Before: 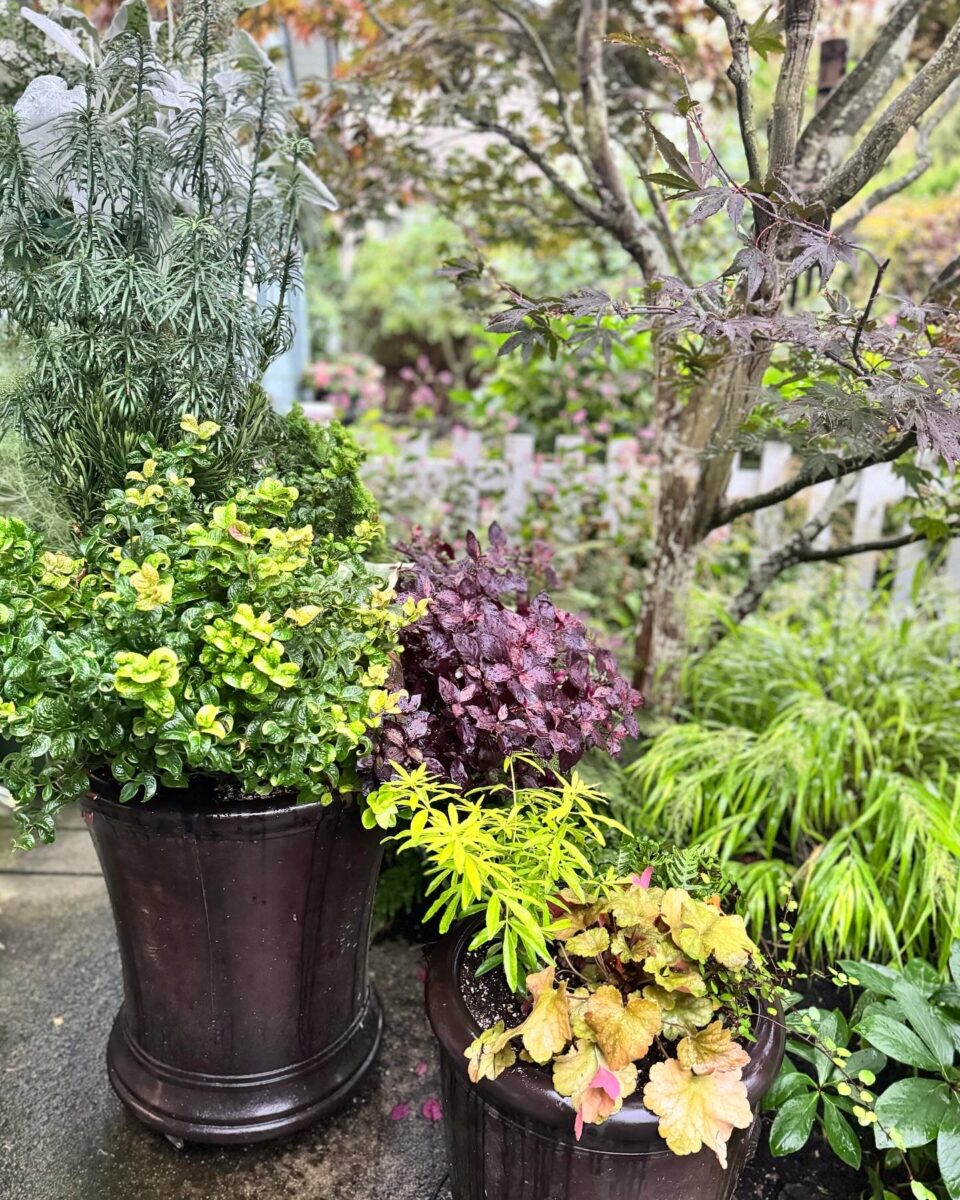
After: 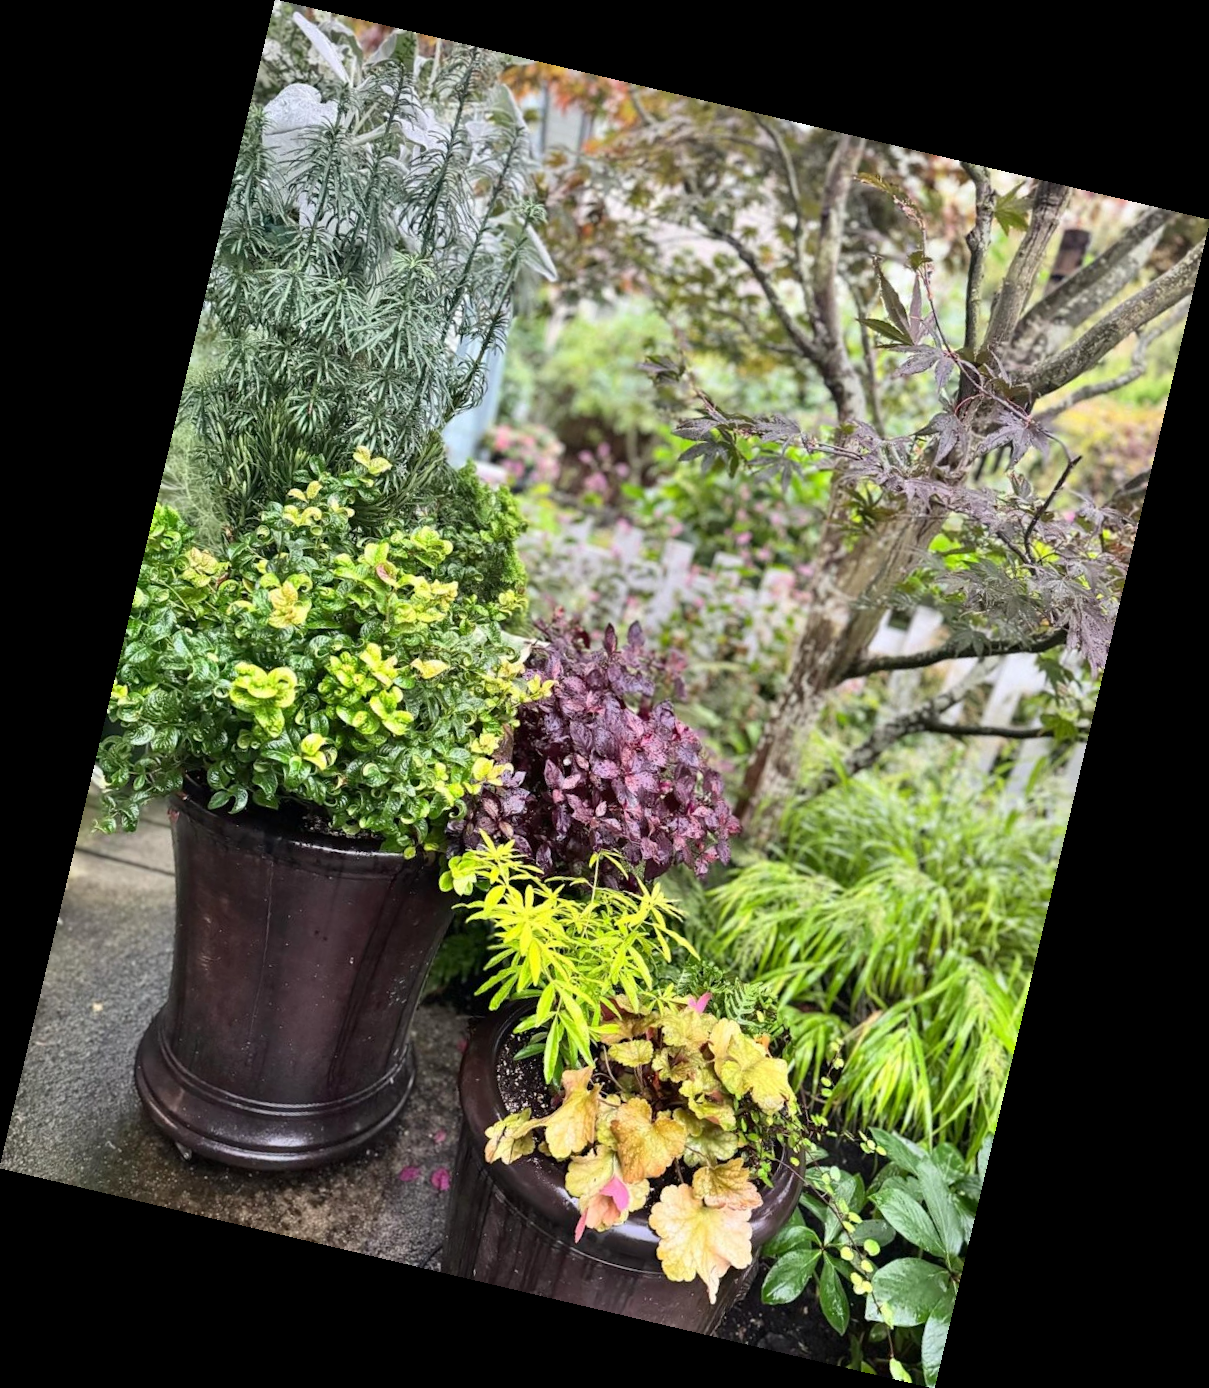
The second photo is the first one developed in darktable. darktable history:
tone equalizer: on, module defaults
rotate and perspective: rotation 13.27°, automatic cropping off
exposure: exposure -0.01 EV, compensate highlight preservation false
